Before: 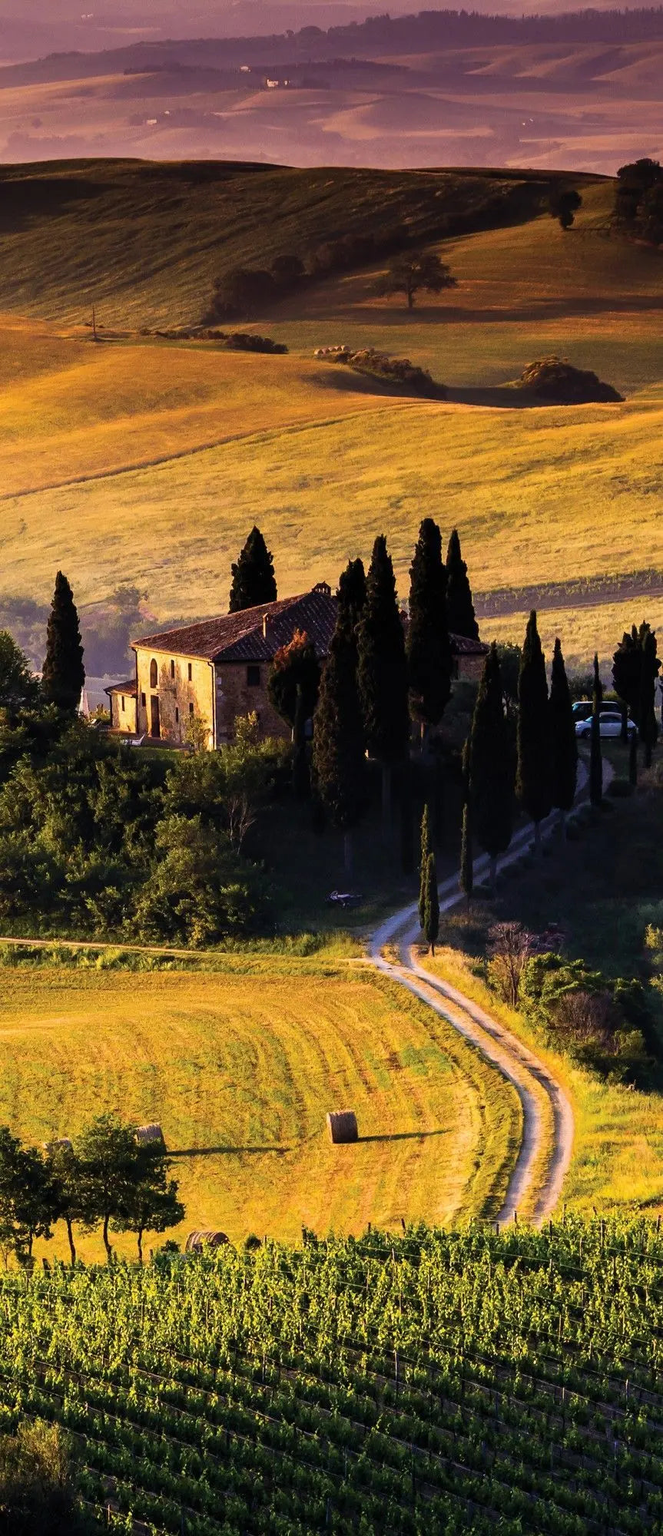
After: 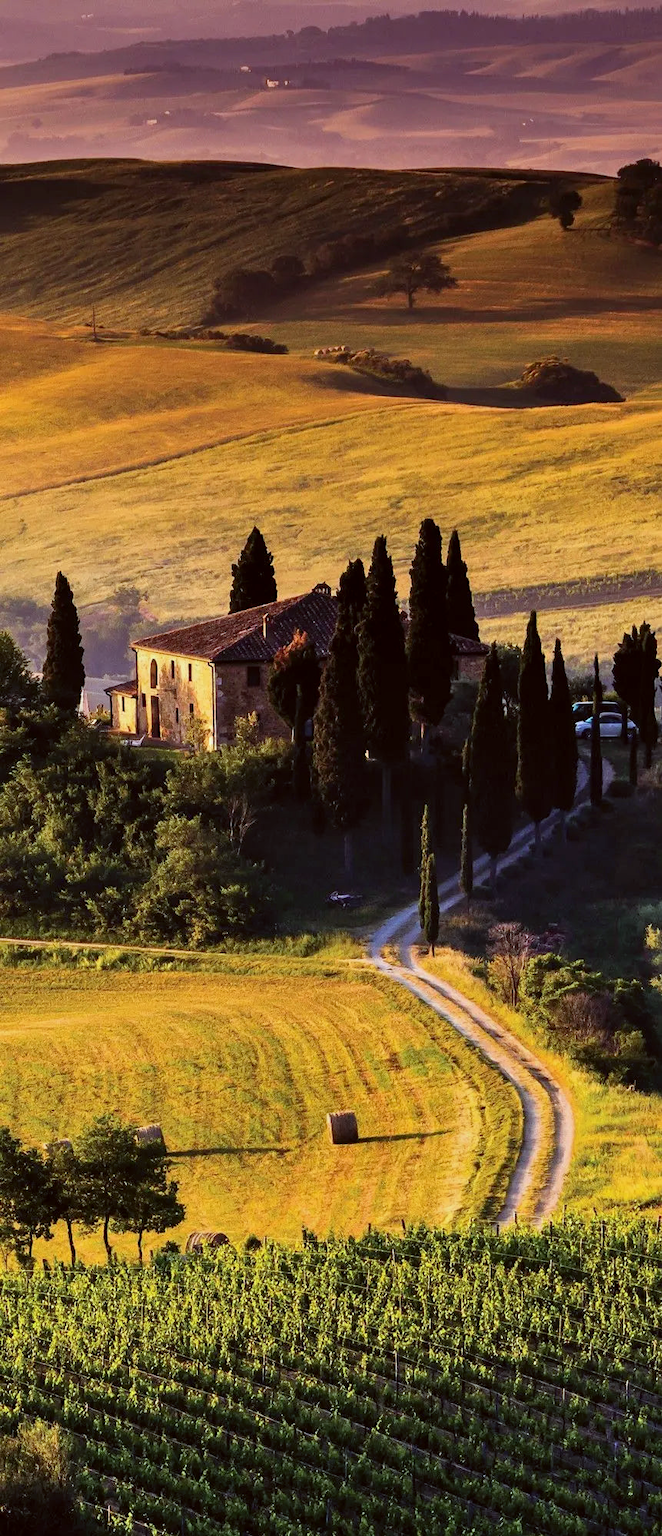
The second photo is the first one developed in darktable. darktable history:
color correction: highlights a* -5.05, highlights b* -4.25, shadows a* 4.08, shadows b* 4.06
crop and rotate: left 0.07%, bottom 0.011%
shadows and highlights: shadows 43.69, white point adjustment -1.49, soften with gaussian
